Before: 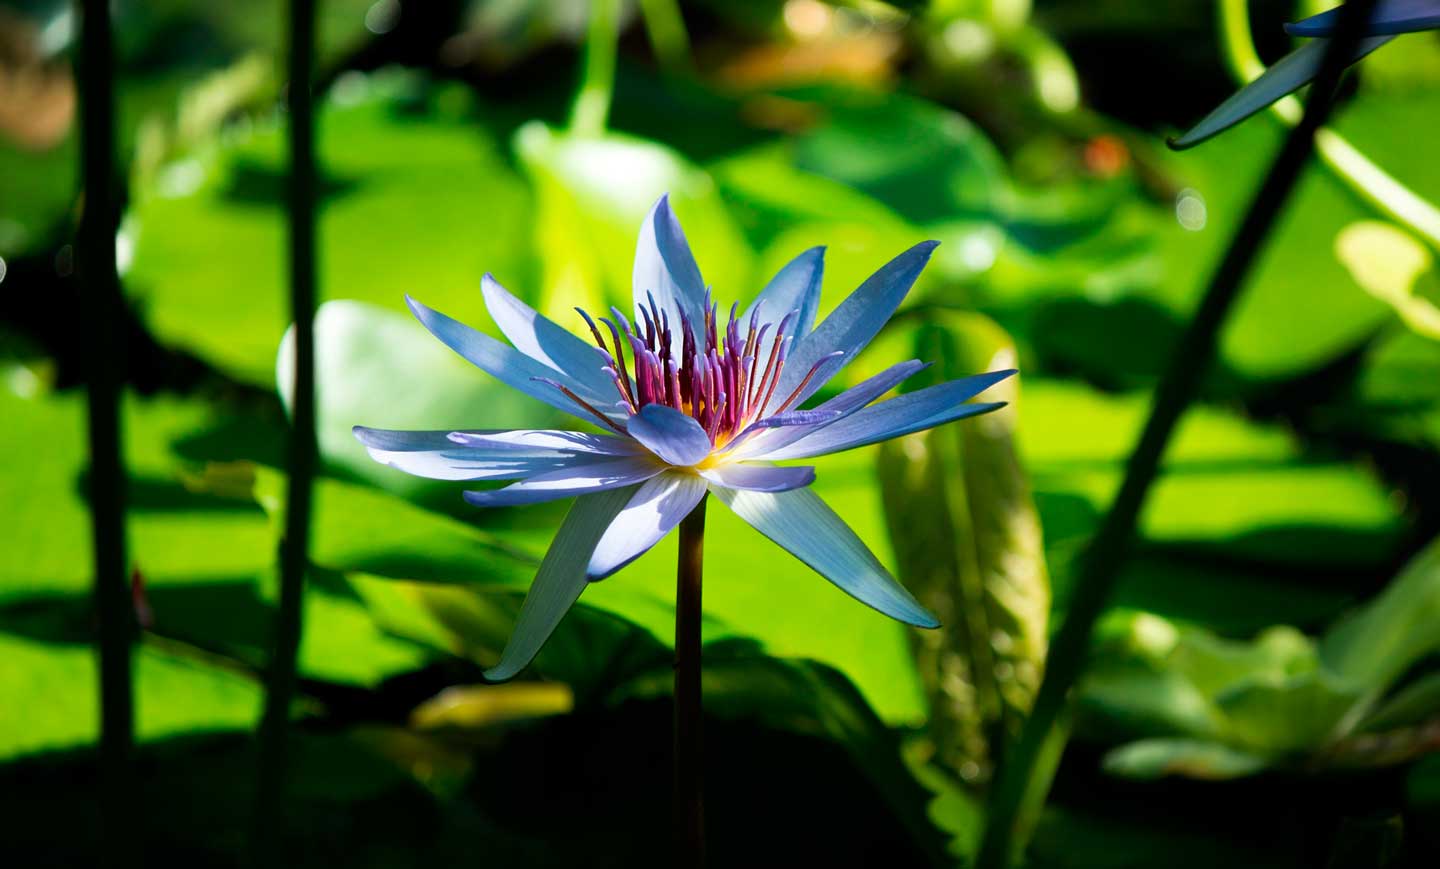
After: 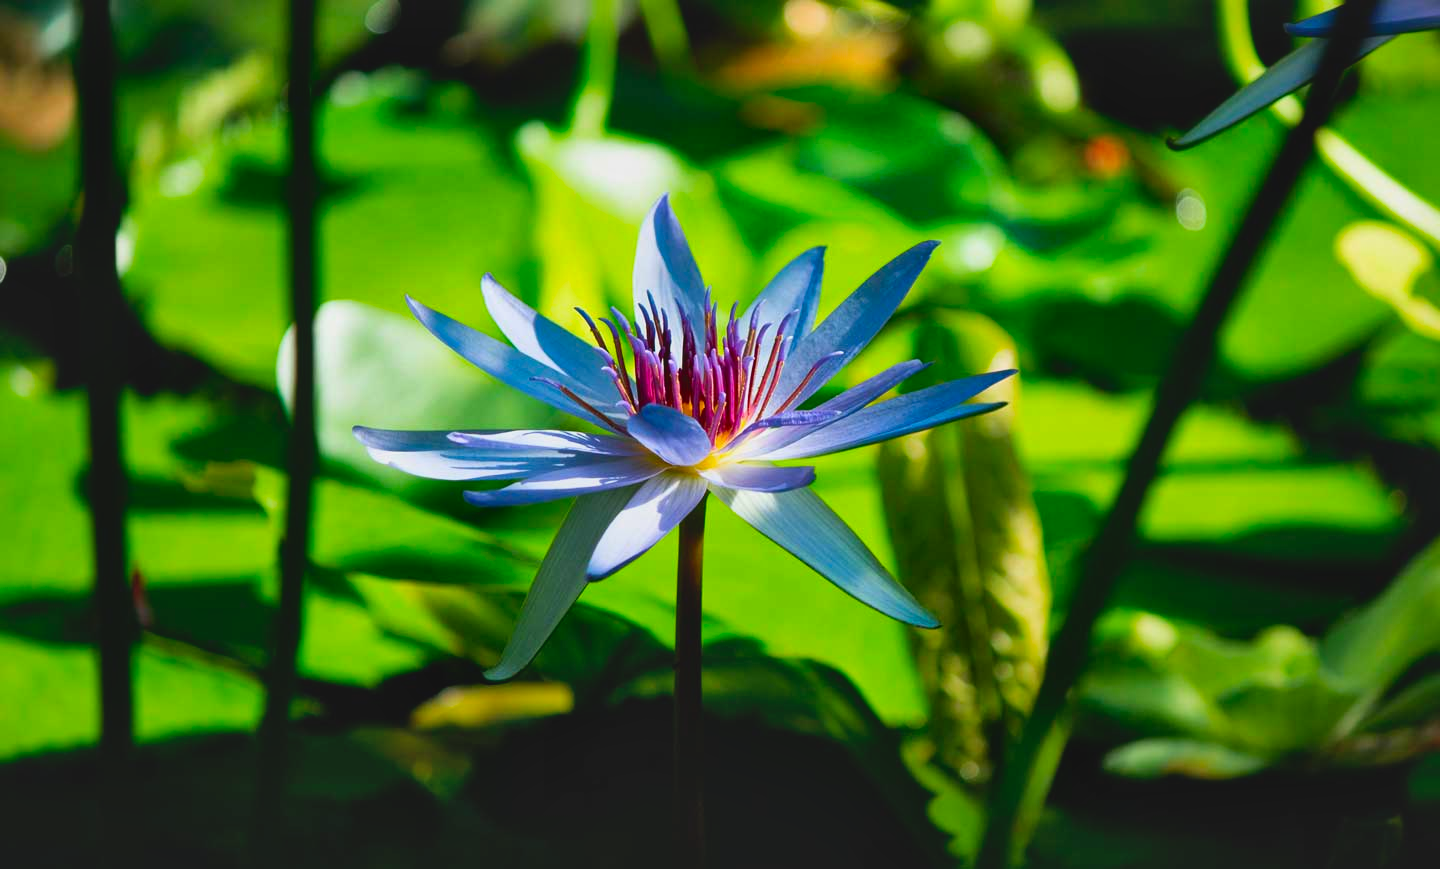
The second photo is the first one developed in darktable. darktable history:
local contrast: mode bilateral grid, contrast 20, coarseness 49, detail 159%, midtone range 0.2
contrast brightness saturation: contrast -0.203, saturation 0.186
